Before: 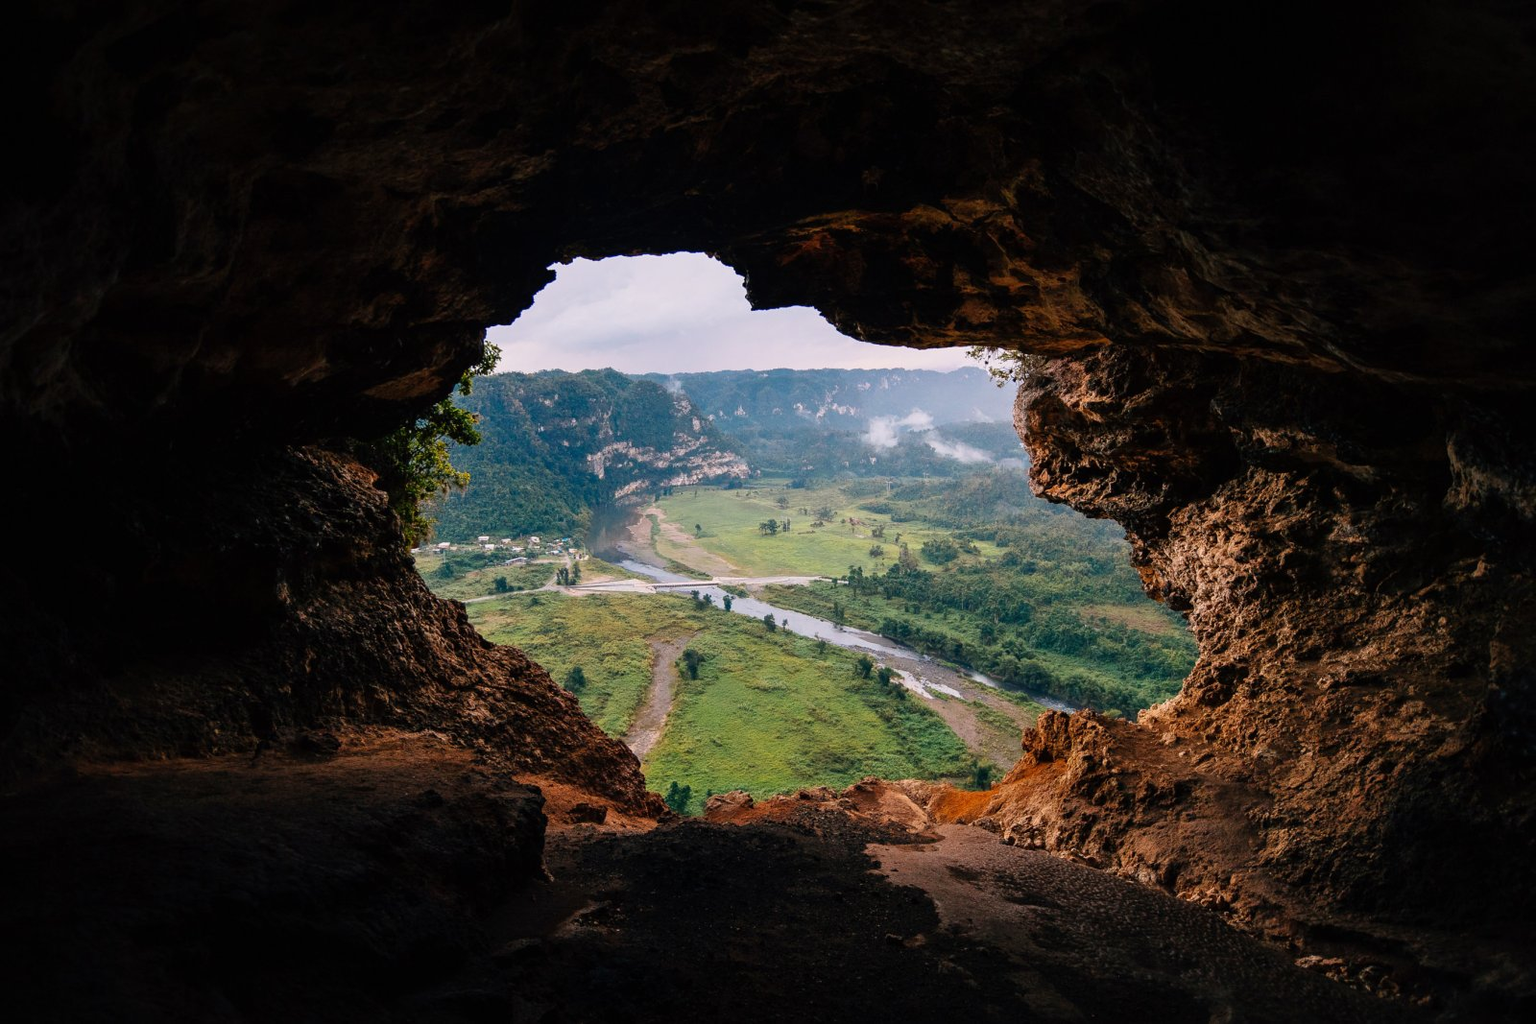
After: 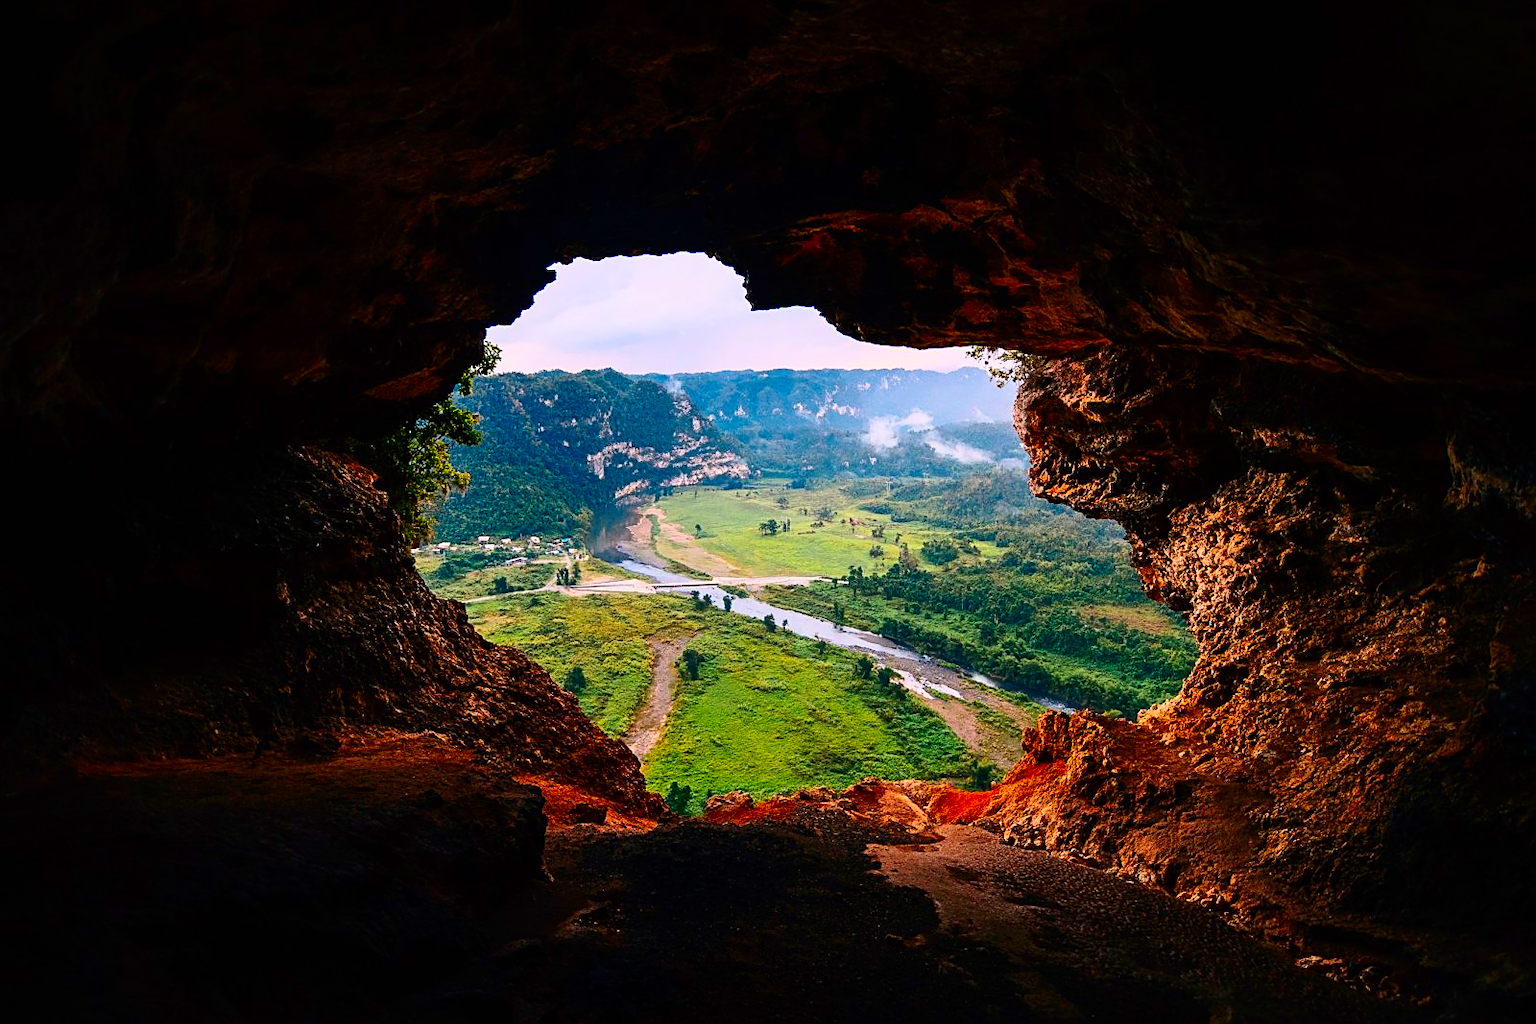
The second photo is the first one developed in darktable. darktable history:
contrast brightness saturation: contrast 0.26, brightness 0.02, saturation 0.87
sharpen: on, module defaults
